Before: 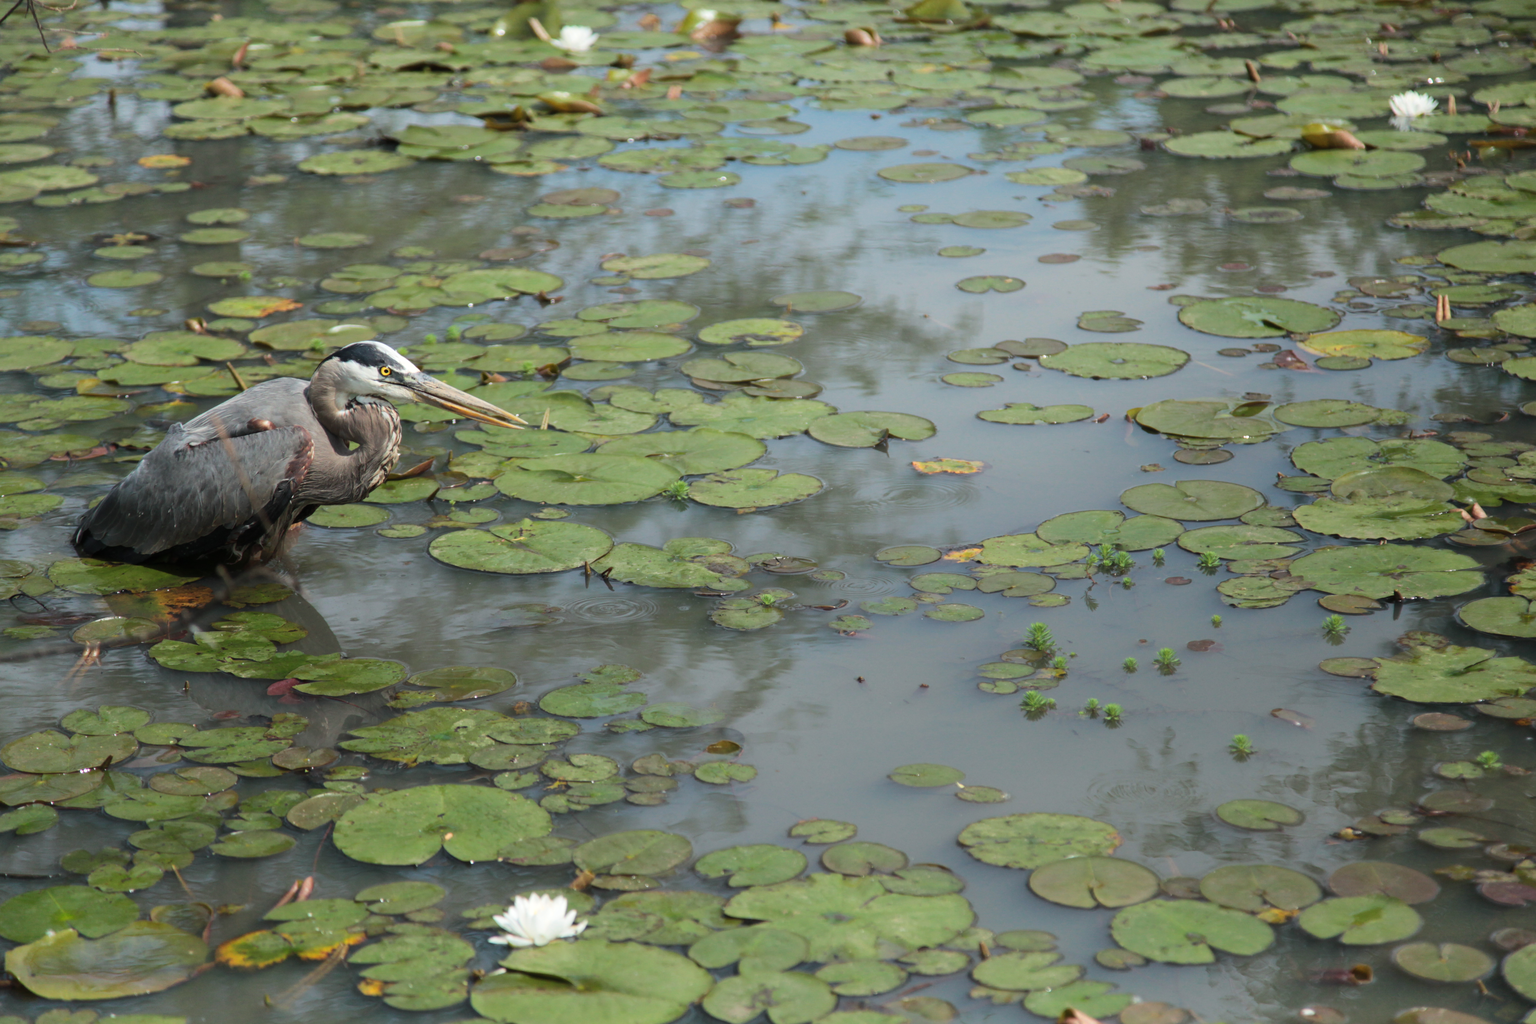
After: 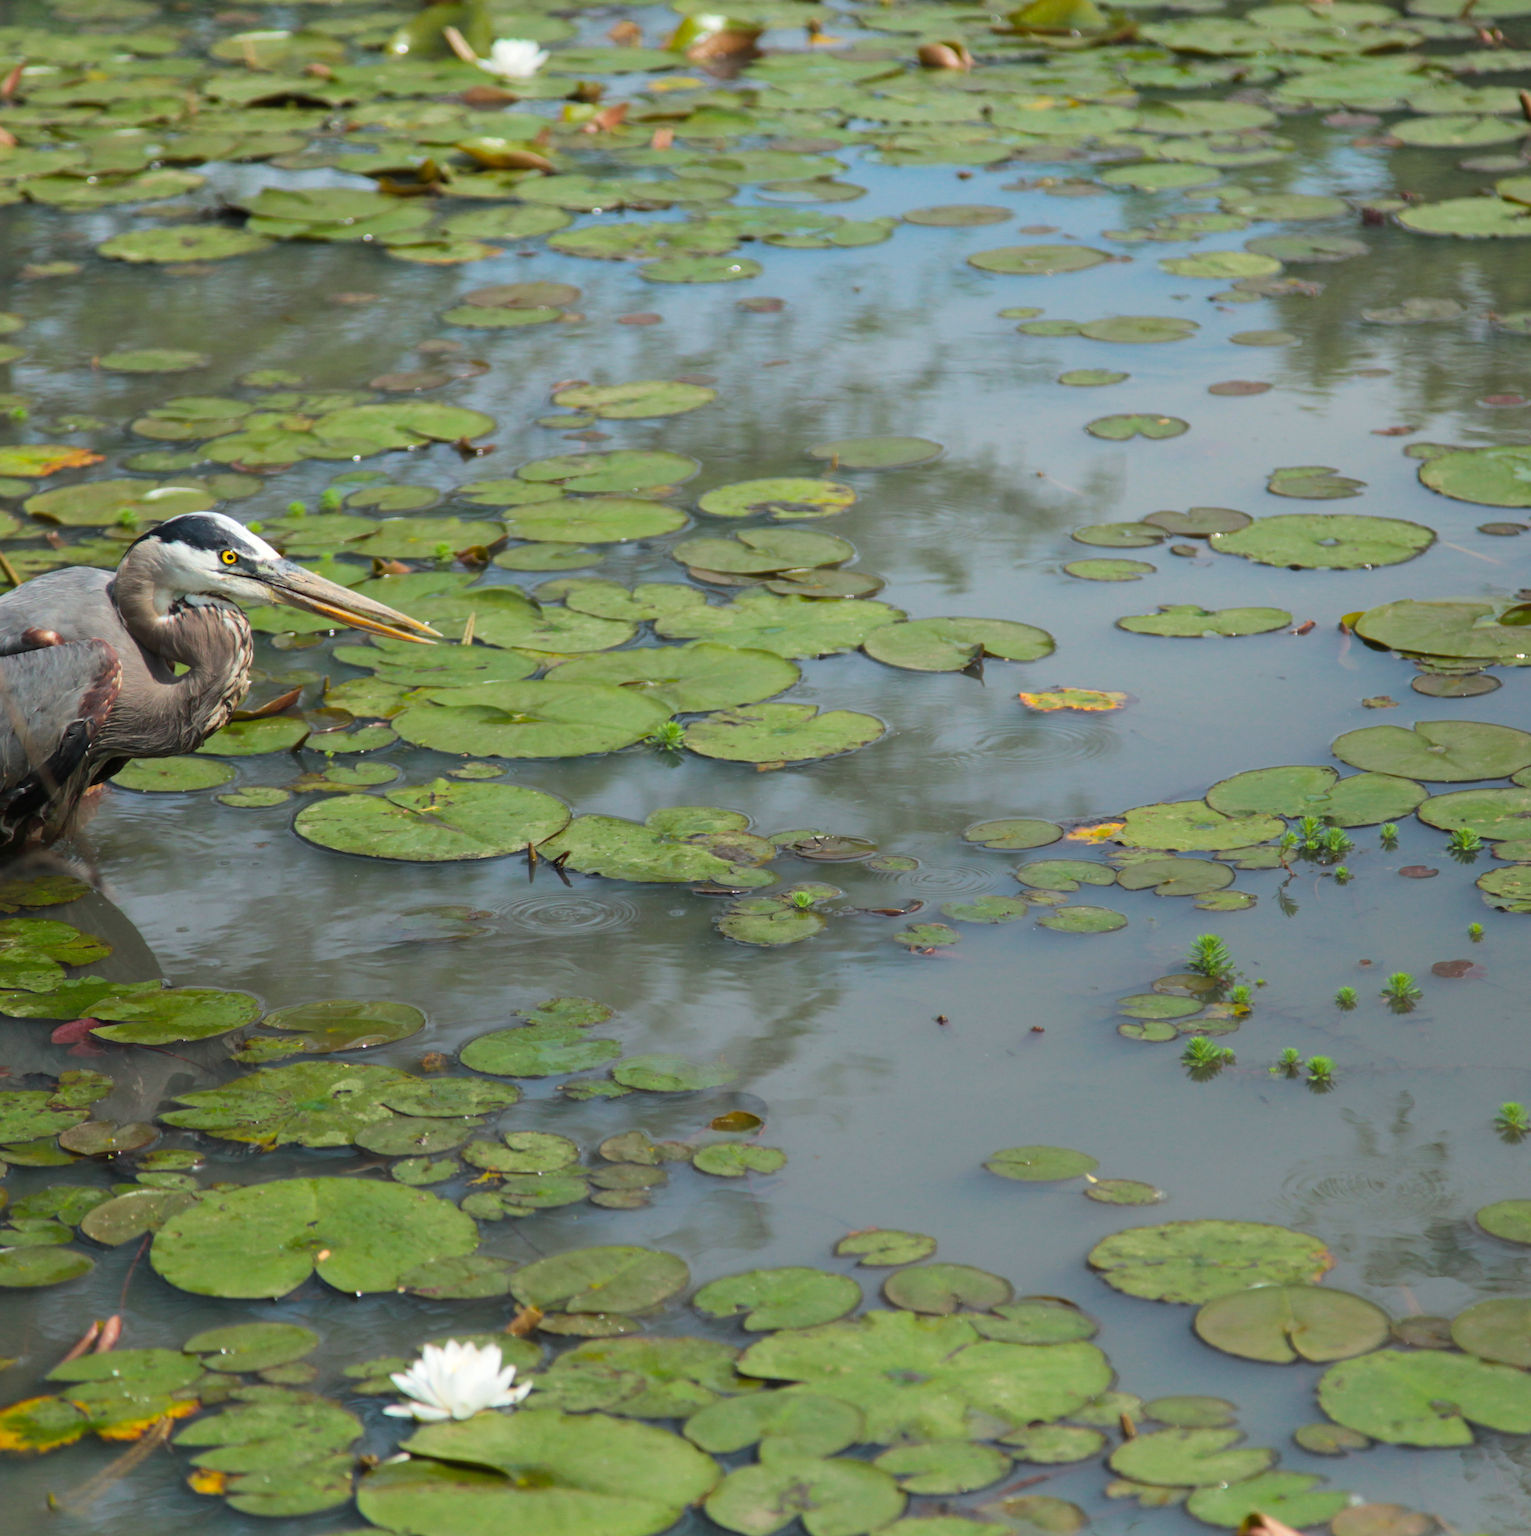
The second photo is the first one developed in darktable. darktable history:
crop and rotate: left 15.186%, right 18.354%
color balance rgb: linear chroma grading › global chroma 17.023%, perceptual saturation grading › global saturation 0.956%, global vibrance 16.081%, saturation formula JzAzBz (2021)
shadows and highlights: radius 126.29, shadows 30.47, highlights -30.56, low approximation 0.01, soften with gaussian
